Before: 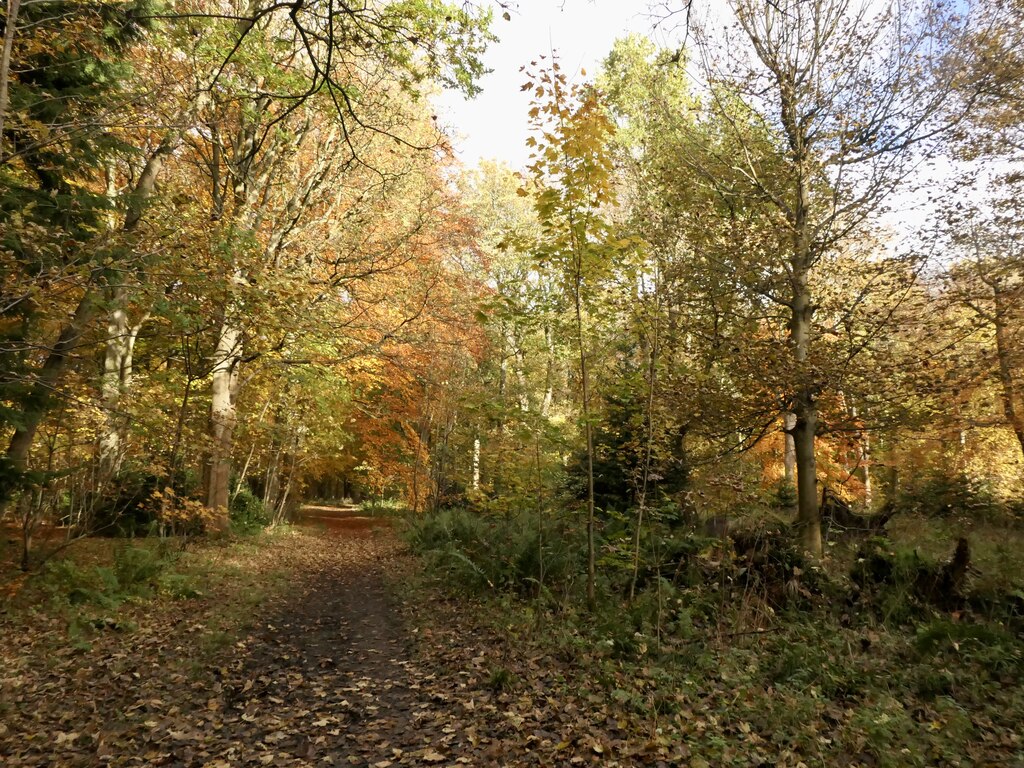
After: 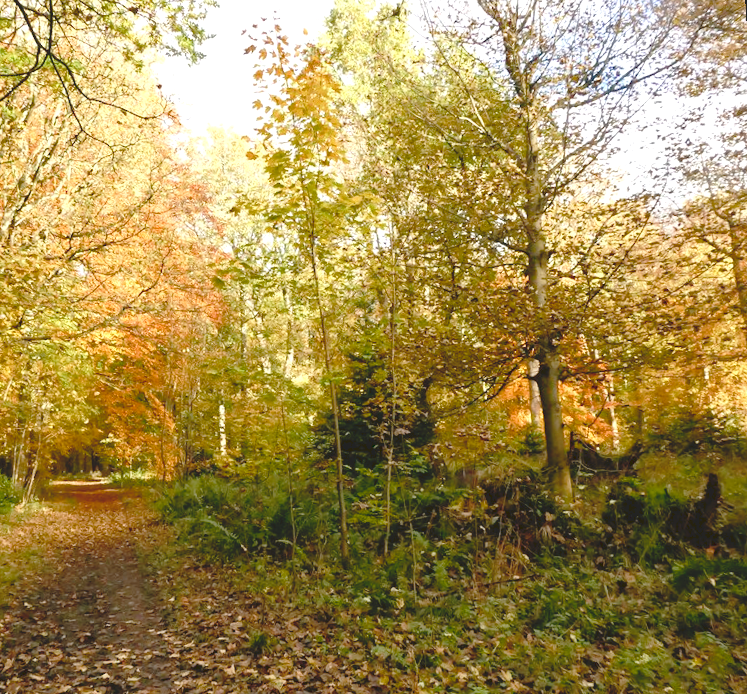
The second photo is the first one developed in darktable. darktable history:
rotate and perspective: rotation -3.52°, crop left 0.036, crop right 0.964, crop top 0.081, crop bottom 0.919
exposure: black level correction 0, exposure 0.5 EV, compensate highlight preservation false
color balance rgb: perceptual saturation grading › global saturation 20%, perceptual saturation grading › highlights -25%, perceptual saturation grading › shadows 25%
tone curve: curves: ch0 [(0, 0) (0.003, 0.132) (0.011, 0.13) (0.025, 0.134) (0.044, 0.138) (0.069, 0.154) (0.1, 0.17) (0.136, 0.198) (0.177, 0.25) (0.224, 0.308) (0.277, 0.371) (0.335, 0.432) (0.399, 0.491) (0.468, 0.55) (0.543, 0.612) (0.623, 0.679) (0.709, 0.766) (0.801, 0.842) (0.898, 0.912) (1, 1)], preserve colors none
crop and rotate: left 24.6%
